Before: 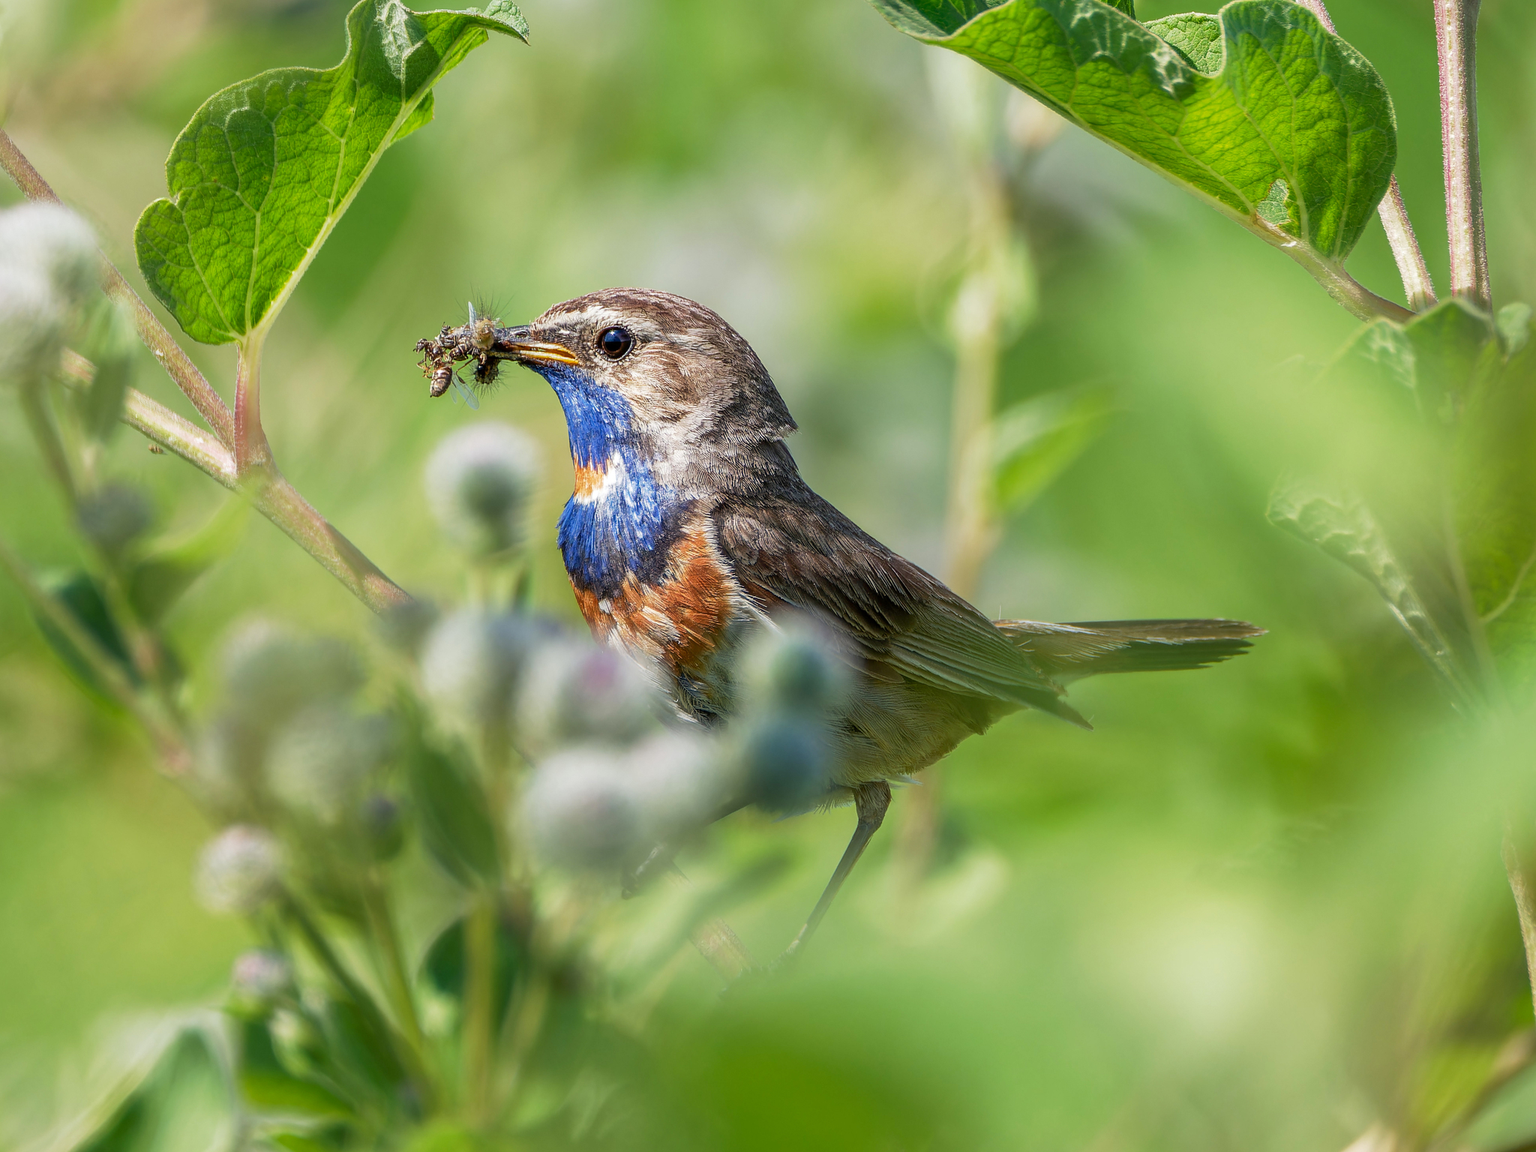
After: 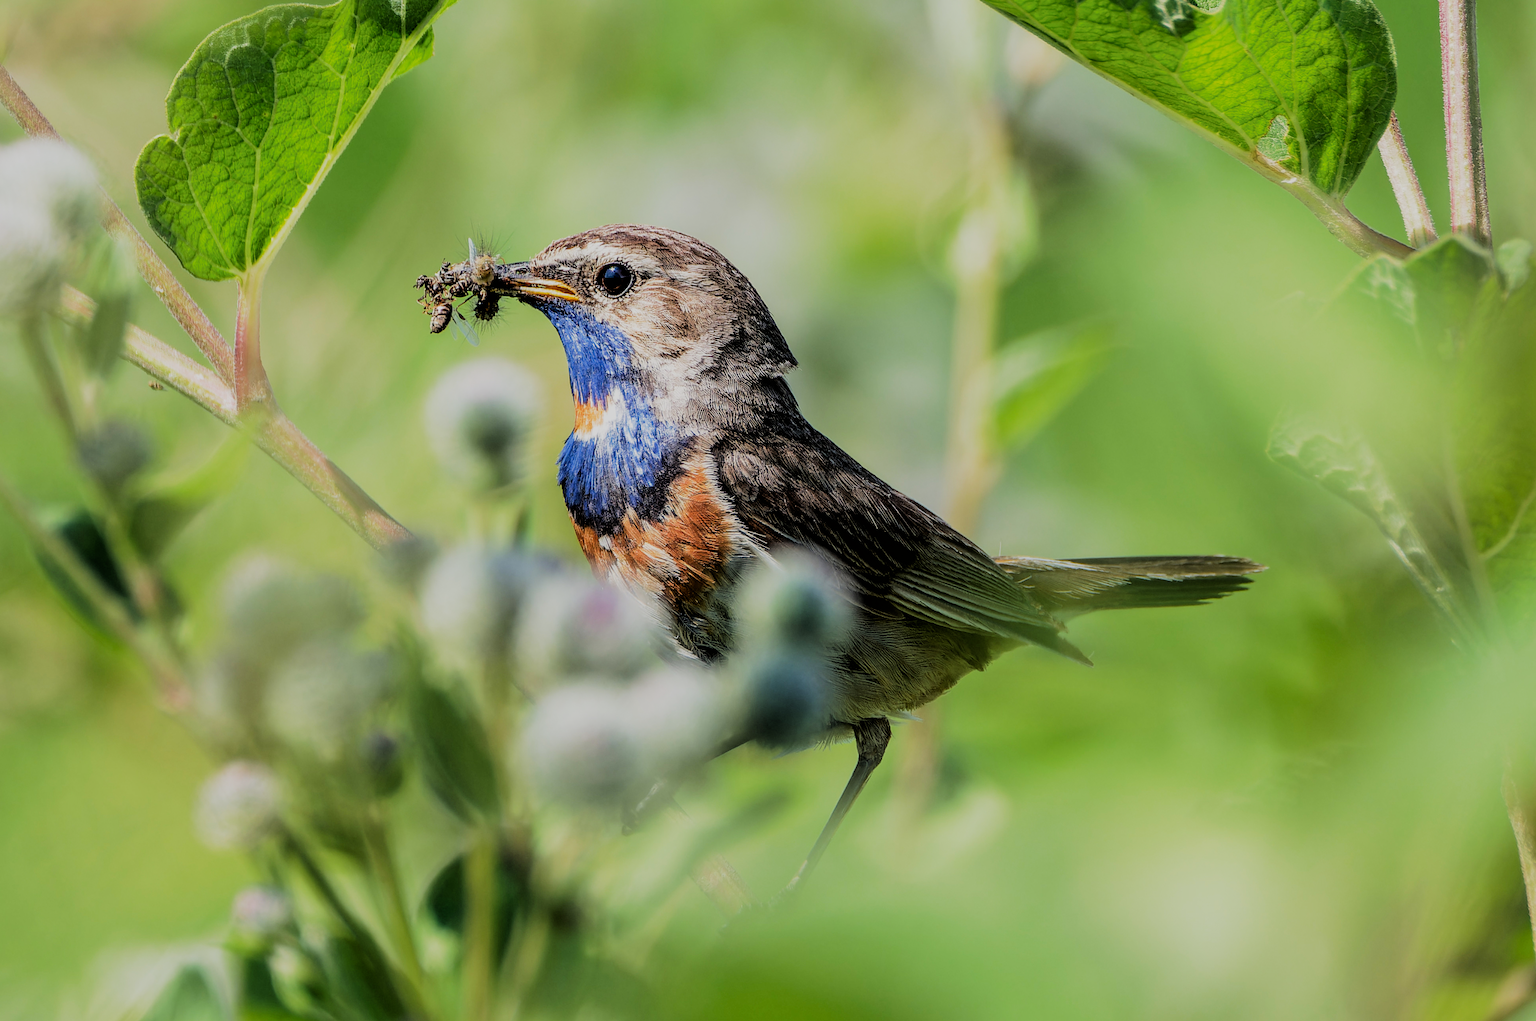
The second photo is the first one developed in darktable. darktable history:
filmic rgb: black relative exposure -3.25 EV, white relative exposure 7.01 EV, hardness 1.47, contrast 1.352
crop and rotate: top 5.559%, bottom 5.767%
